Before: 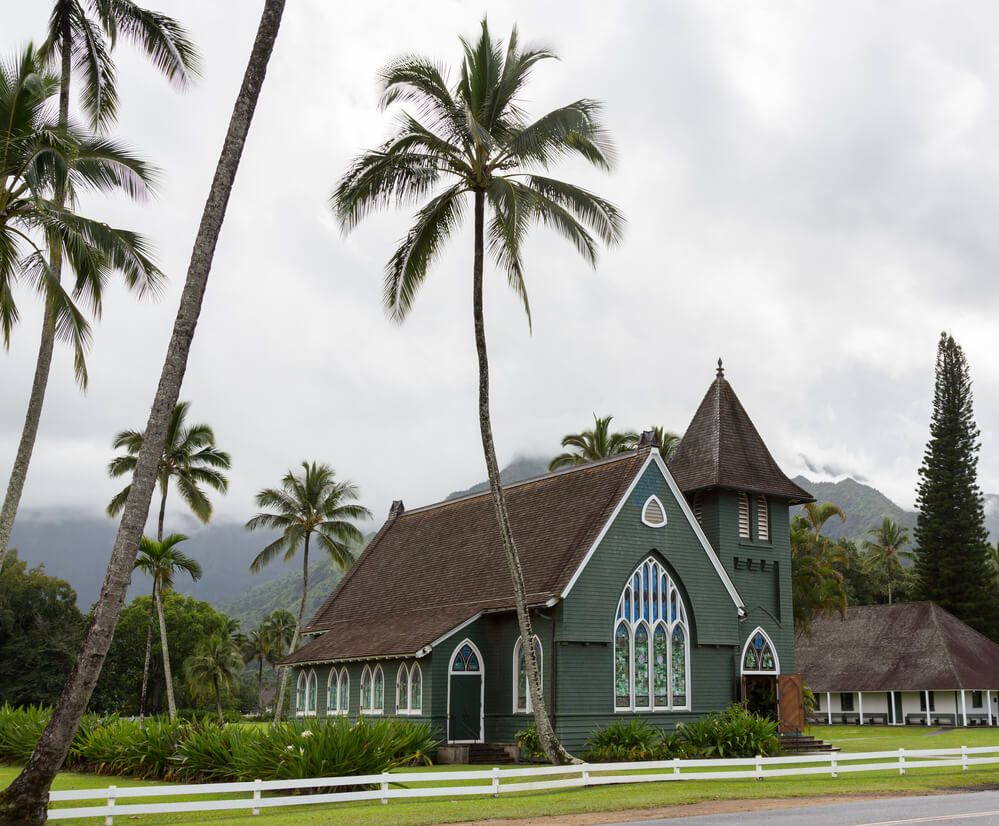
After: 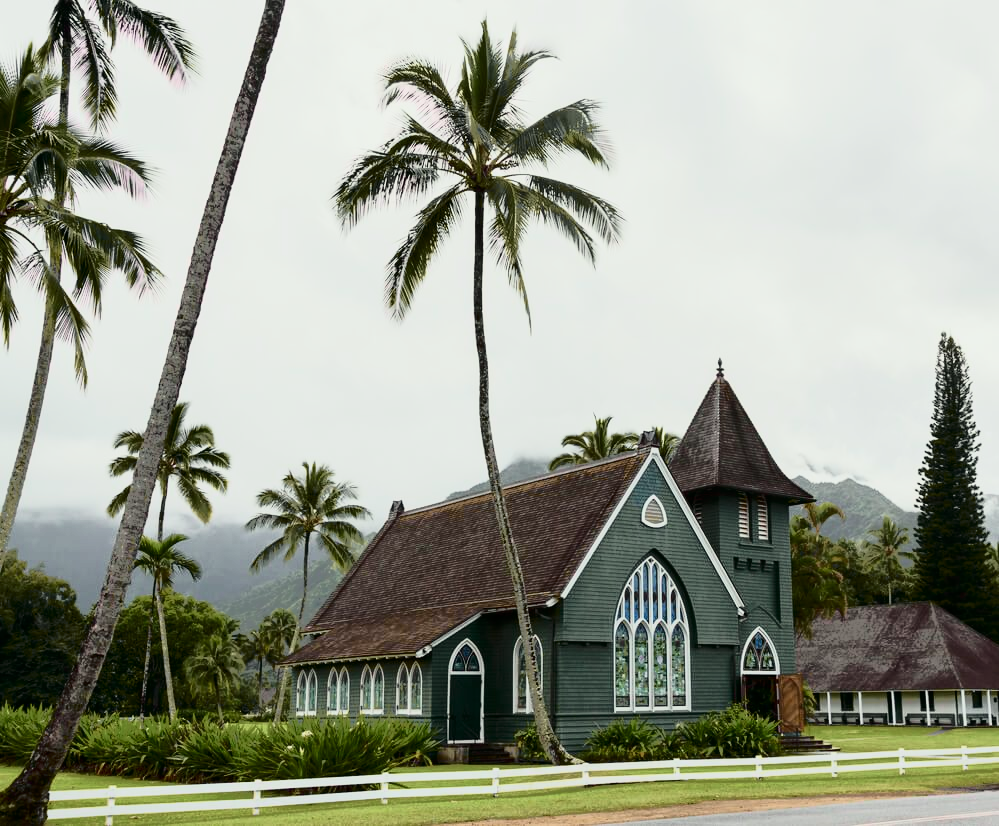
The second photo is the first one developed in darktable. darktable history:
color correction: highlights b* 3
tone curve: curves: ch0 [(0, 0) (0.081, 0.033) (0.192, 0.124) (0.283, 0.238) (0.407, 0.476) (0.495, 0.521) (0.661, 0.756) (0.788, 0.87) (1, 0.951)]; ch1 [(0, 0) (0.161, 0.092) (0.35, 0.33) (0.392, 0.392) (0.427, 0.426) (0.479, 0.472) (0.505, 0.497) (0.521, 0.524) (0.567, 0.56) (0.583, 0.592) (0.625, 0.627) (0.678, 0.733) (1, 1)]; ch2 [(0, 0) (0.346, 0.362) (0.404, 0.427) (0.502, 0.499) (0.531, 0.523) (0.544, 0.561) (0.58, 0.59) (0.629, 0.642) (0.717, 0.678) (1, 1)], color space Lab, independent channels, preserve colors none
